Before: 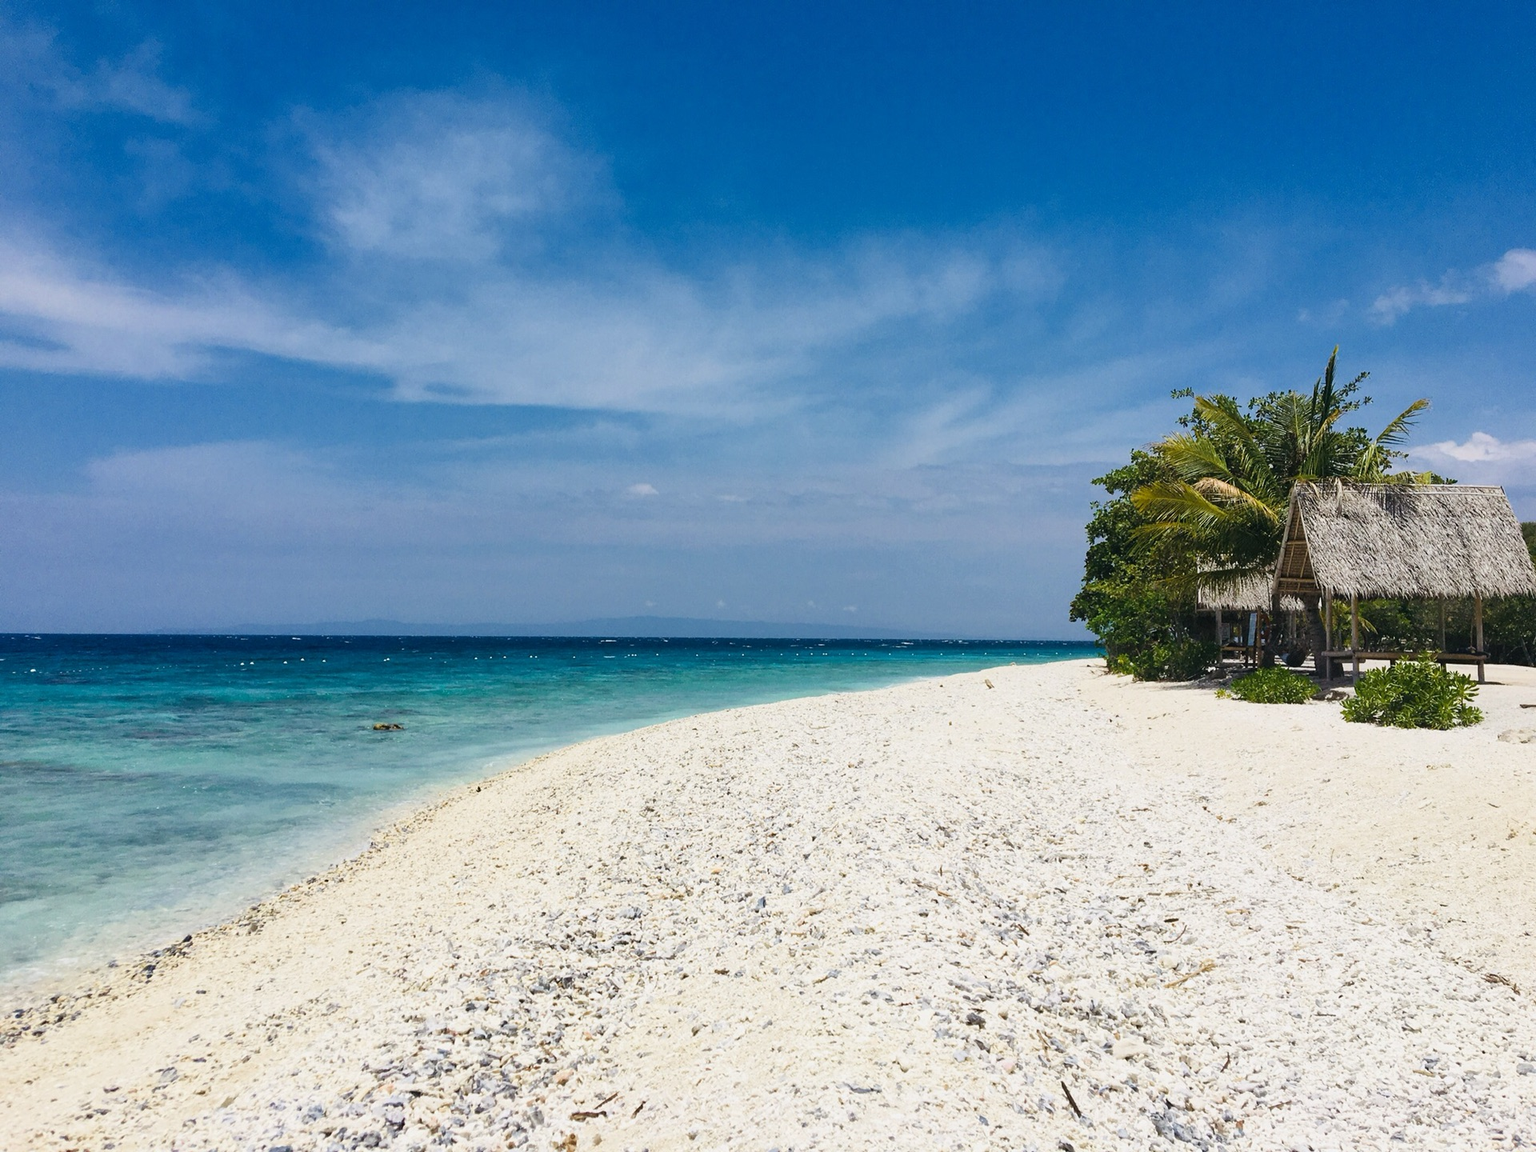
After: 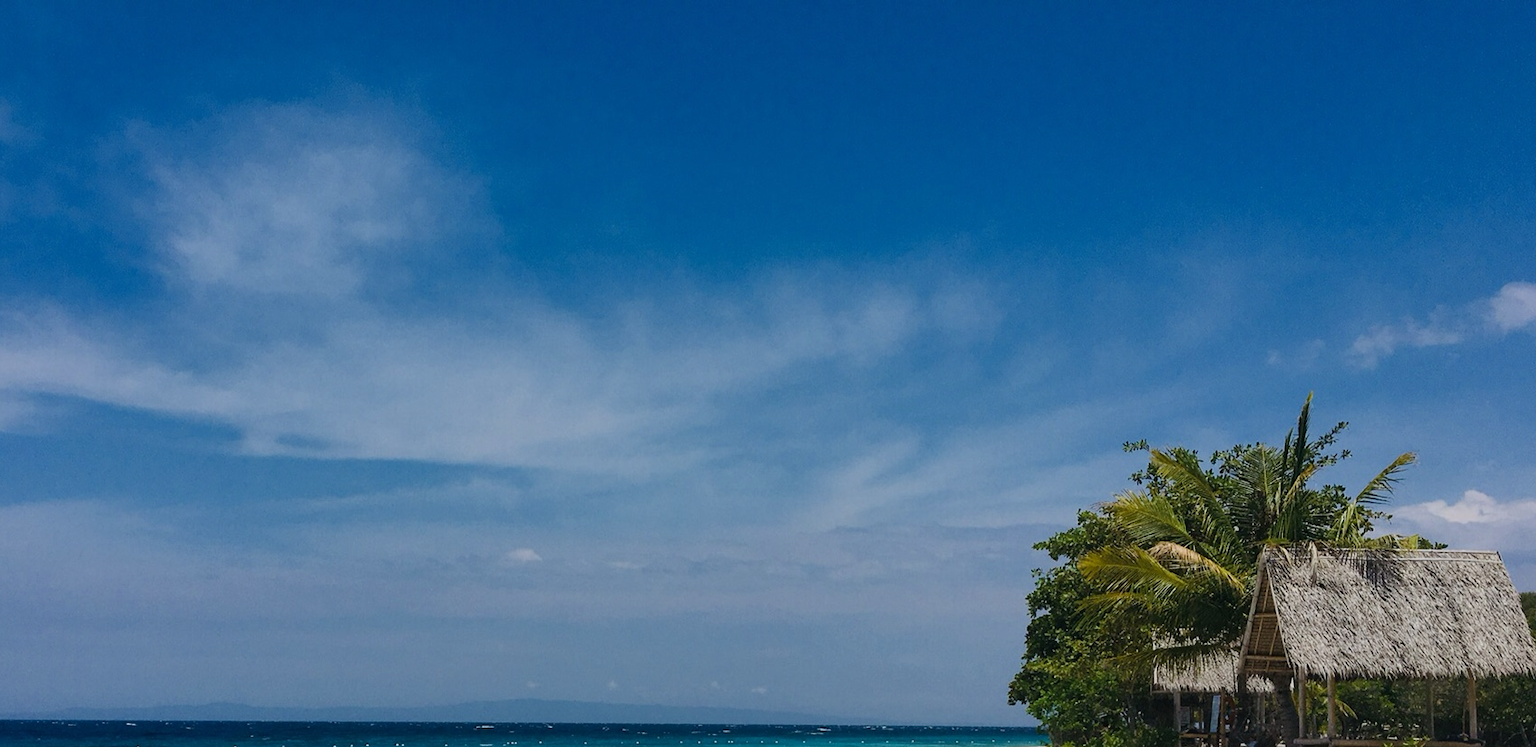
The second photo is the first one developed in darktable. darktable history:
crop and rotate: left 11.812%, bottom 42.776%
exposure: exposure -0.36 EV, compensate highlight preservation false
